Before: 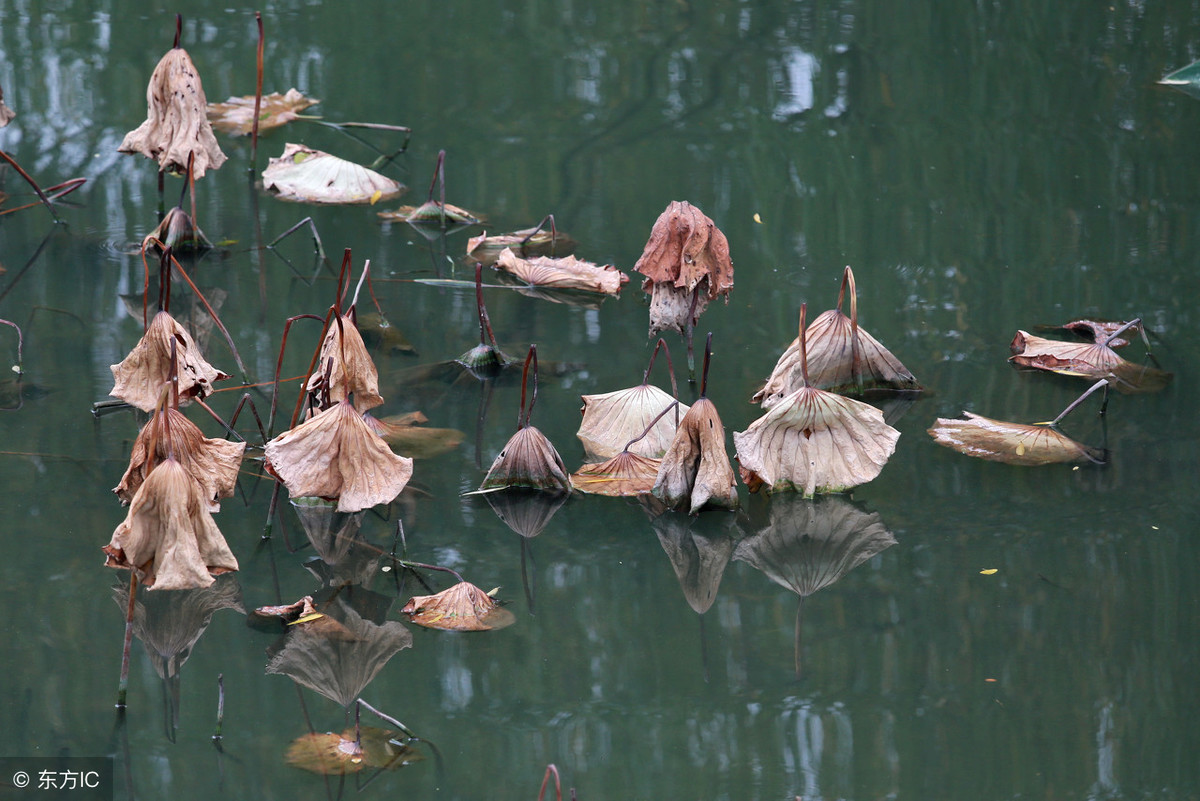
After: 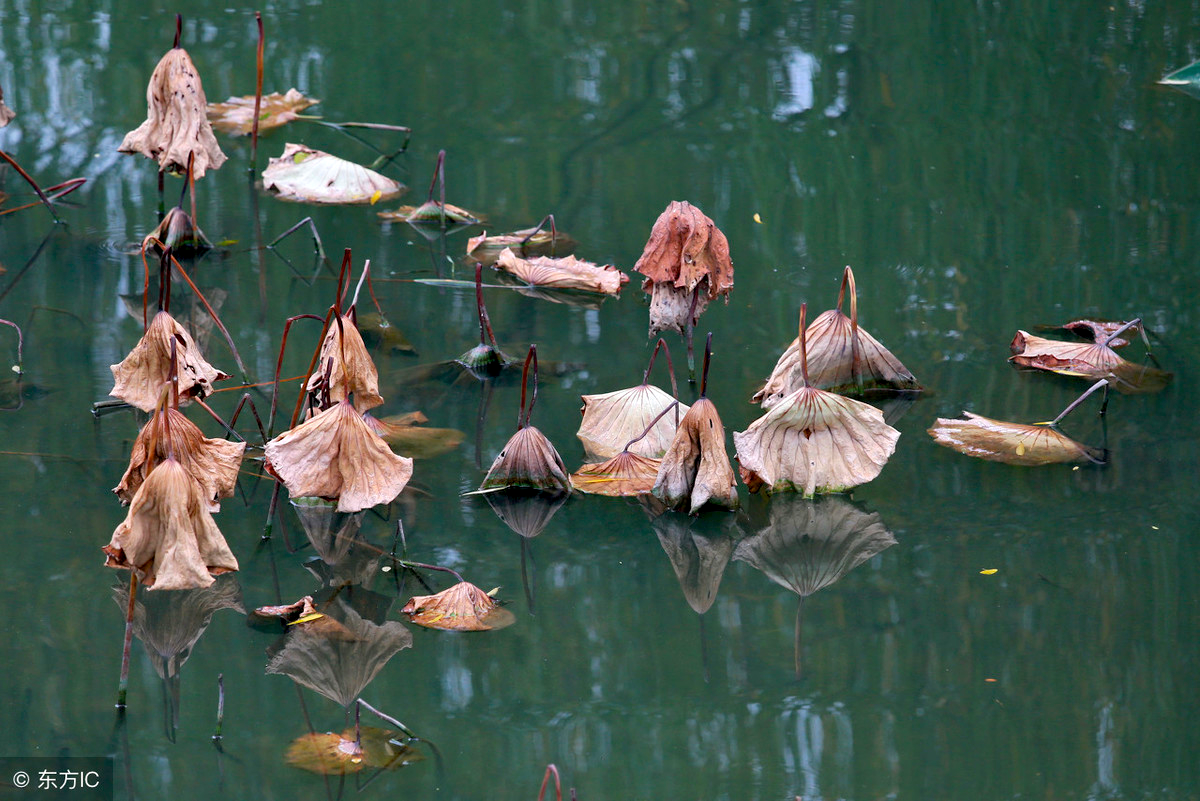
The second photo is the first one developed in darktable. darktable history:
exposure: black level correction 0.007, exposure 0.093 EV, compensate highlight preservation false
color balance rgb: linear chroma grading › global chroma 33.4%
